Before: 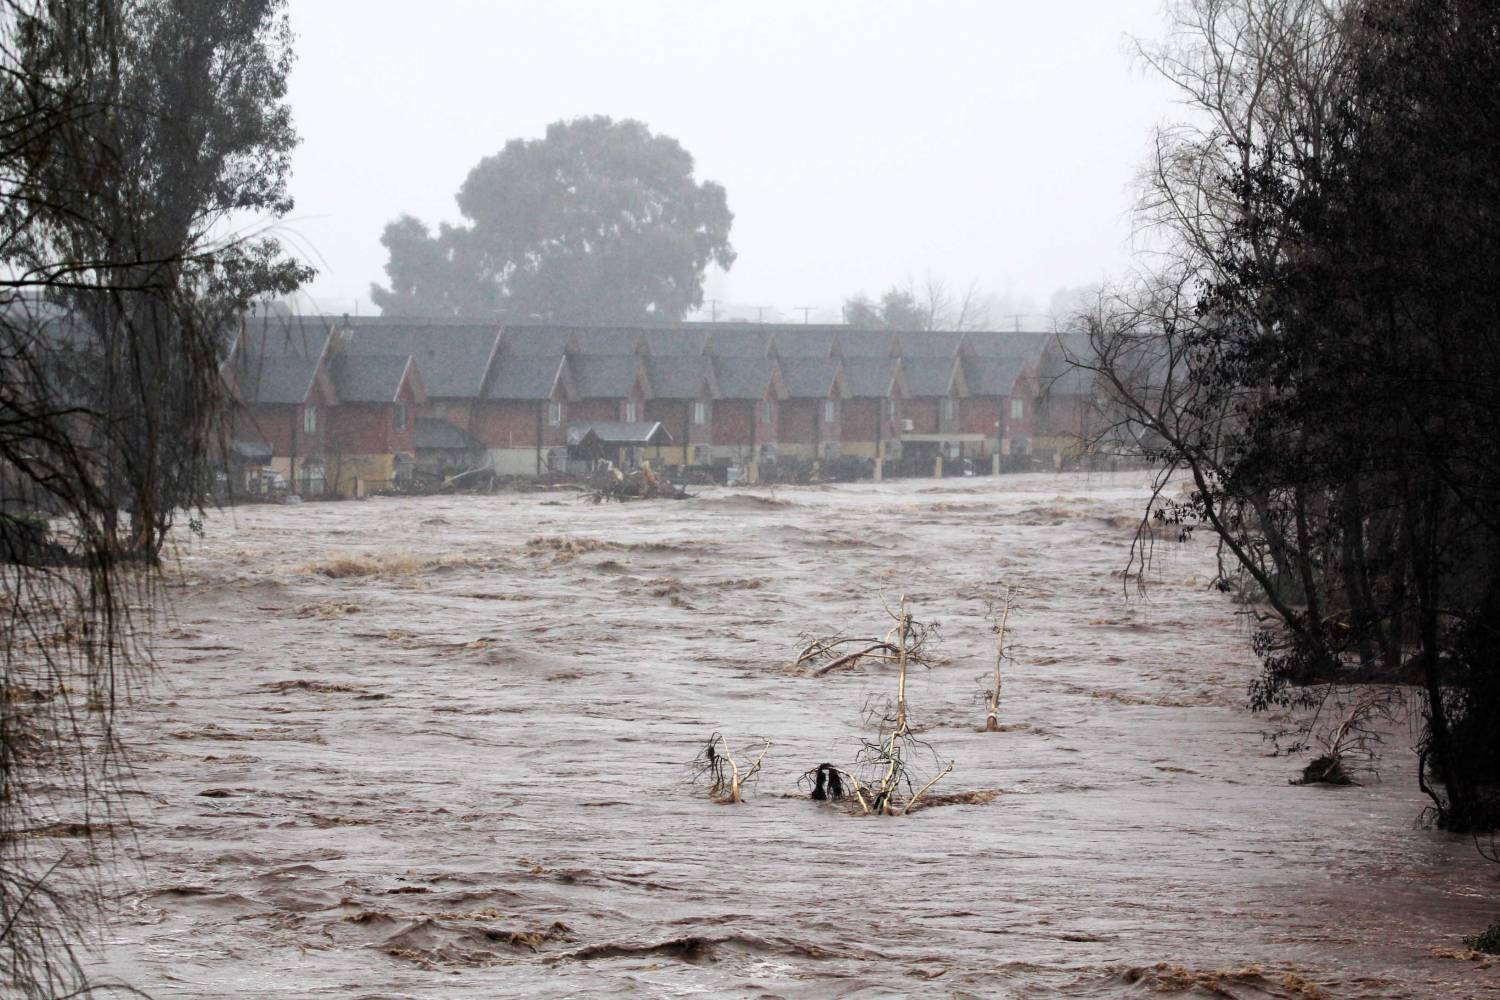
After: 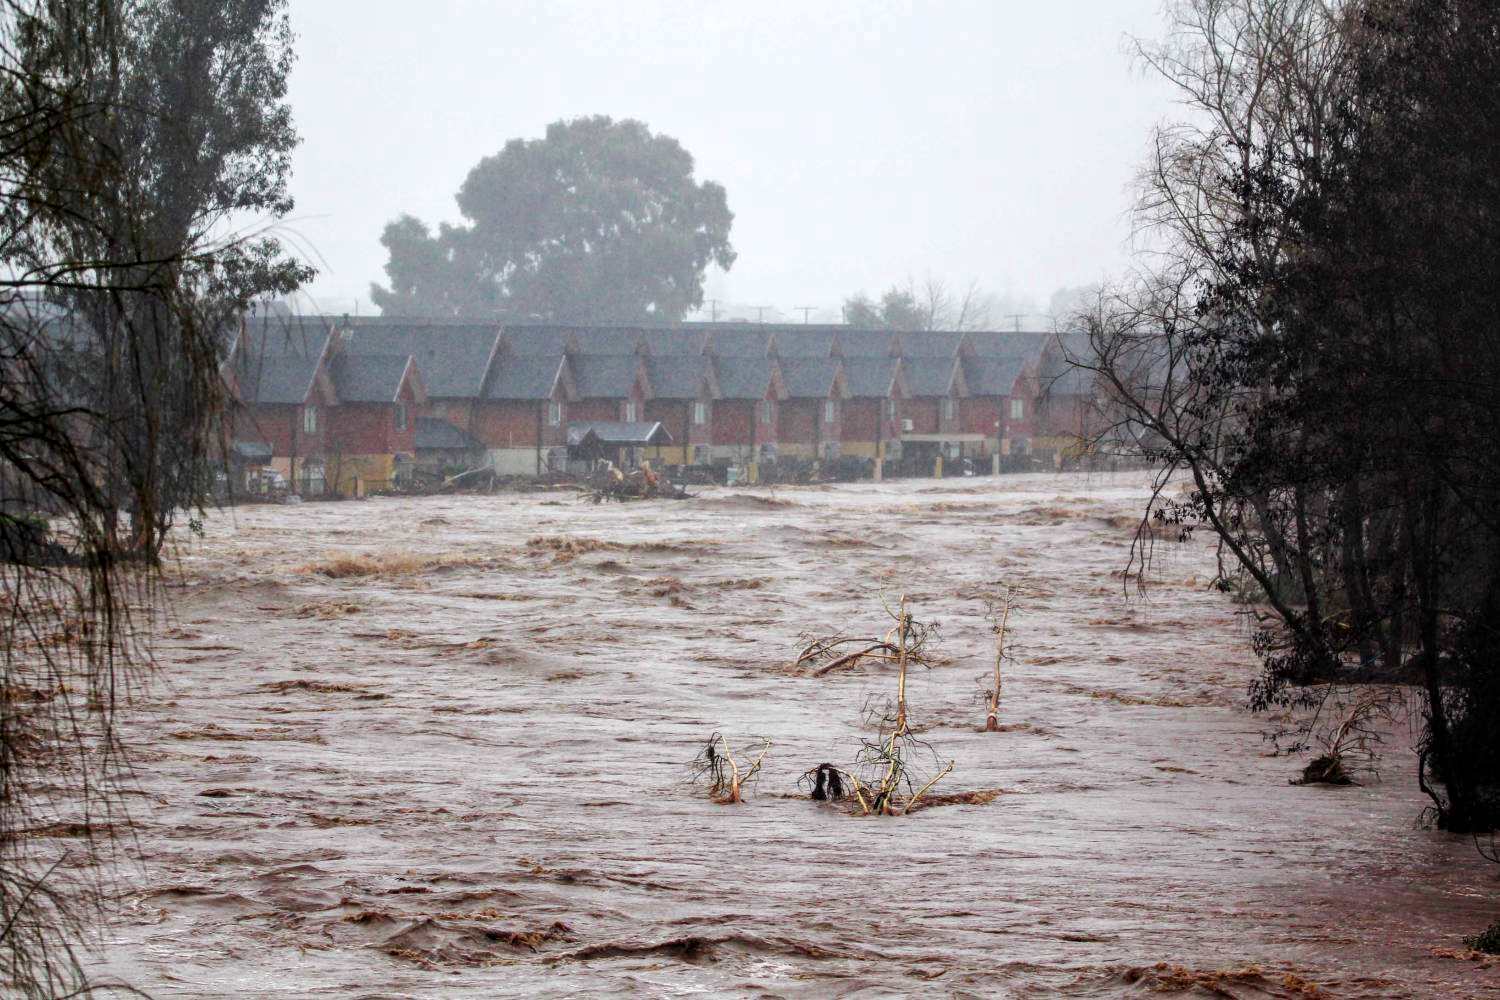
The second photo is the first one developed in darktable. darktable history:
local contrast: on, module defaults
color zones: curves: ch0 [(0.473, 0.374) (0.742, 0.784)]; ch1 [(0.354, 0.737) (0.742, 0.705)]; ch2 [(0.318, 0.421) (0.758, 0.532)]
